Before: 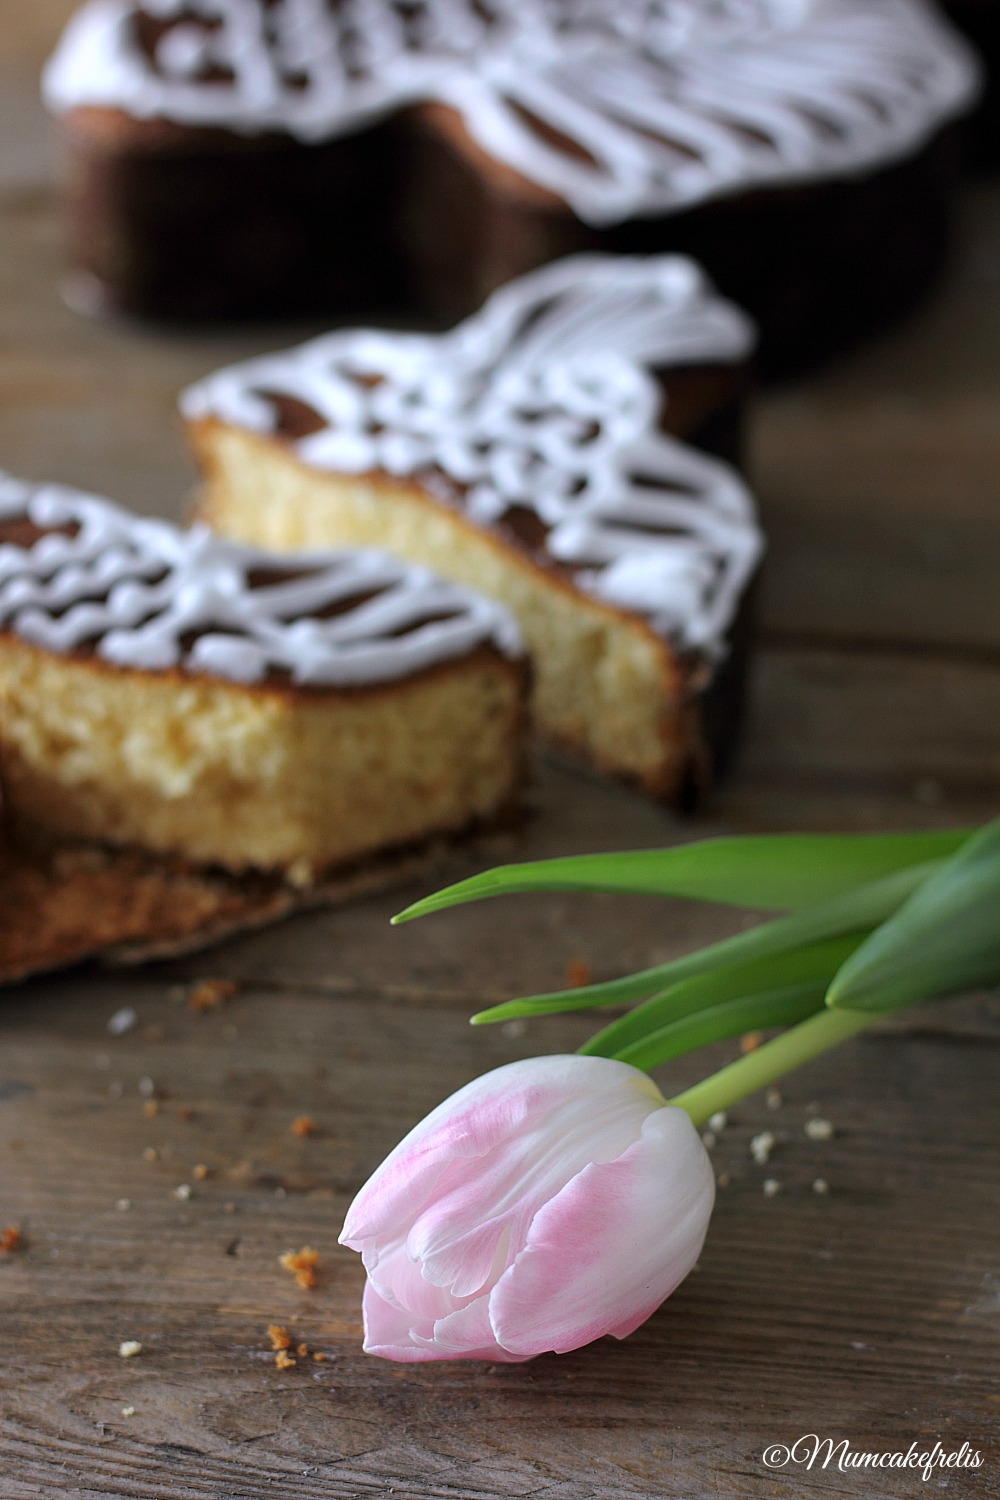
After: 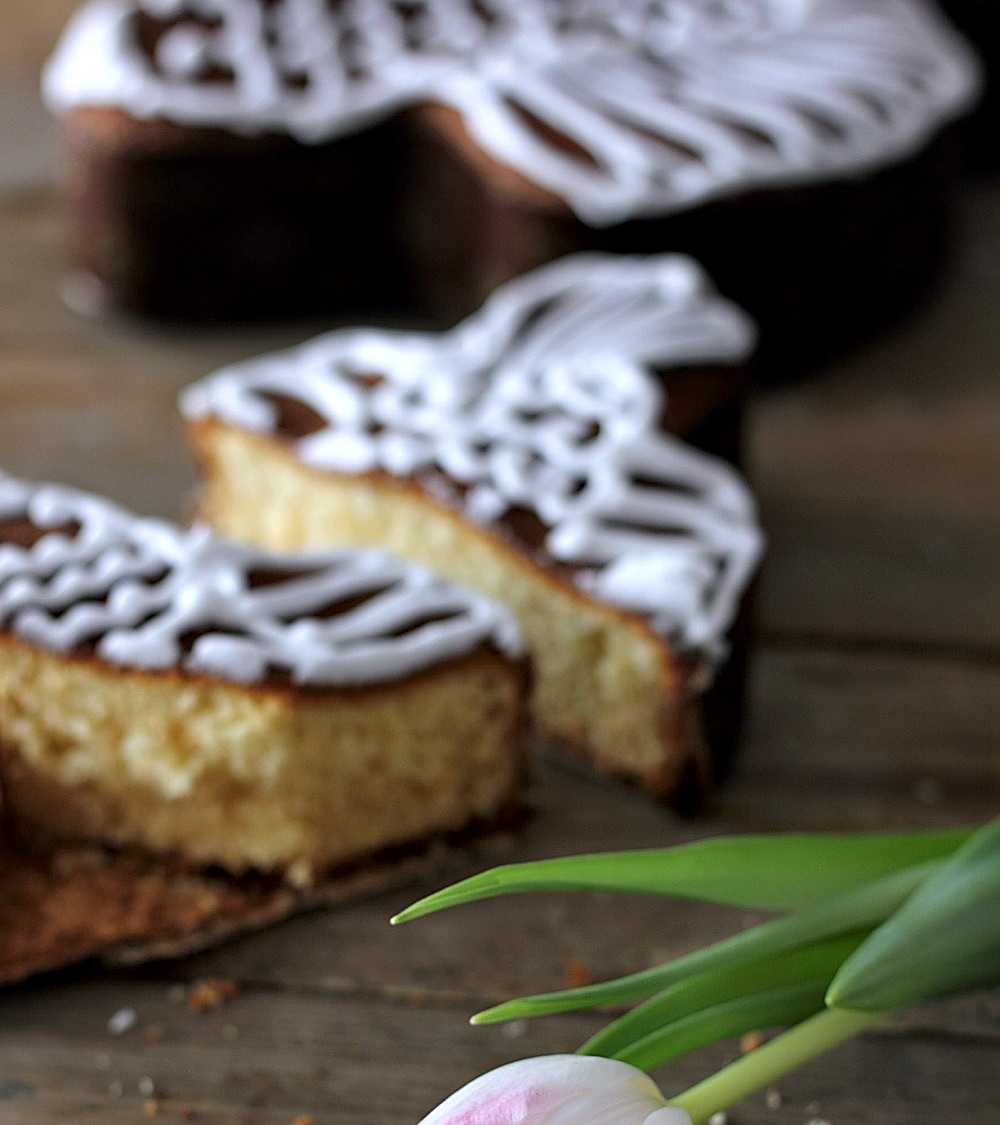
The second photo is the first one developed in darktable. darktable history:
local contrast: mode bilateral grid, contrast 100, coarseness 100, detail 108%, midtone range 0.2
sharpen: on, module defaults
crop: bottom 24.979%
contrast equalizer: octaves 7, y [[0.545, 0.572, 0.59, 0.59, 0.571, 0.545], [0.5 ×6], [0.5 ×6], [0 ×6], [0 ×6]], mix 0.366
